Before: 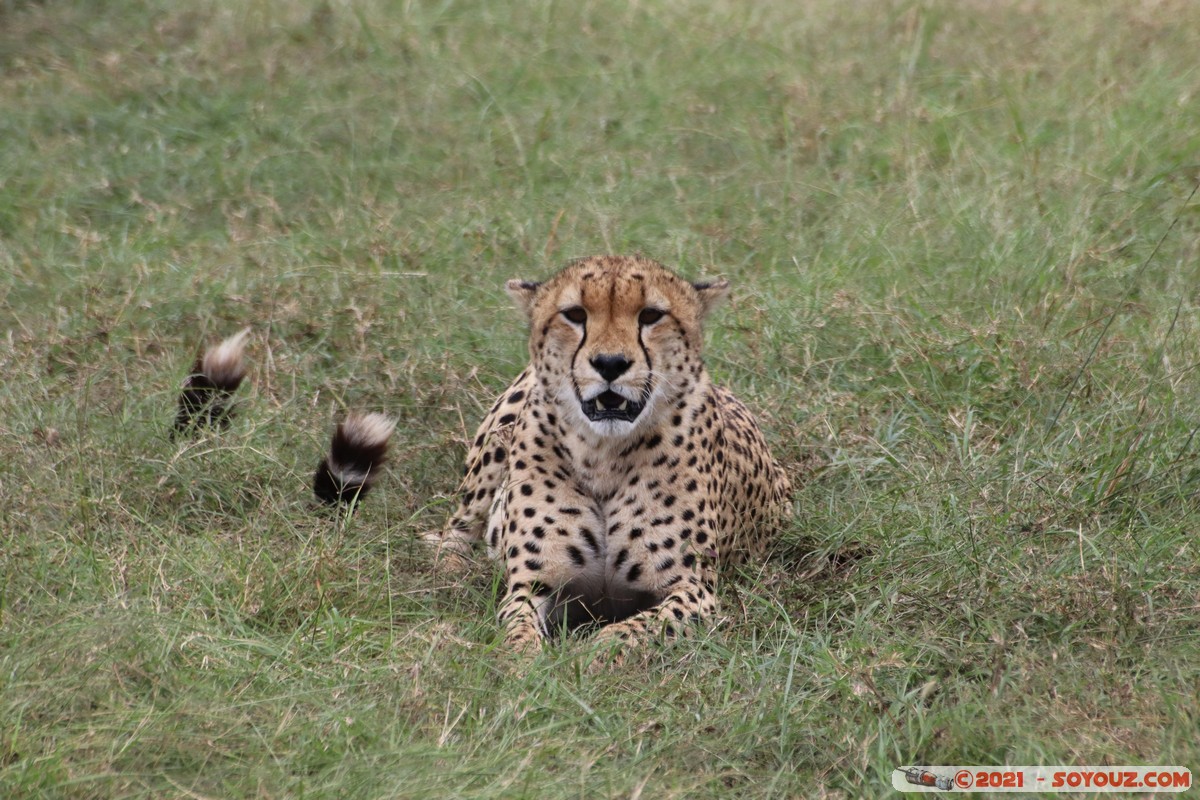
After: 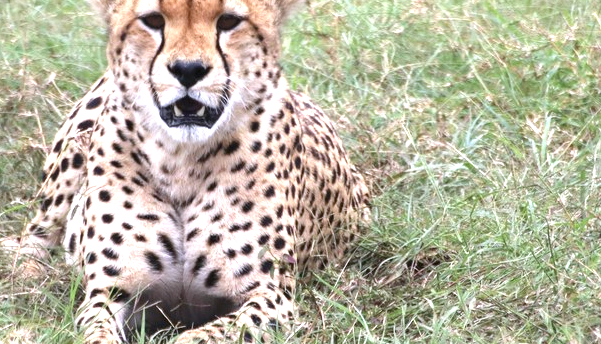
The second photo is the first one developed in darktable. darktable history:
crop: left 35.201%, top 36.8%, right 14.702%, bottom 20.083%
color calibration: gray › normalize channels true, illuminant as shot in camera, x 0.358, y 0.373, temperature 4628.91 K, gamut compression 0.02
exposure: black level correction 0, exposure 1.386 EV, compensate highlight preservation false
